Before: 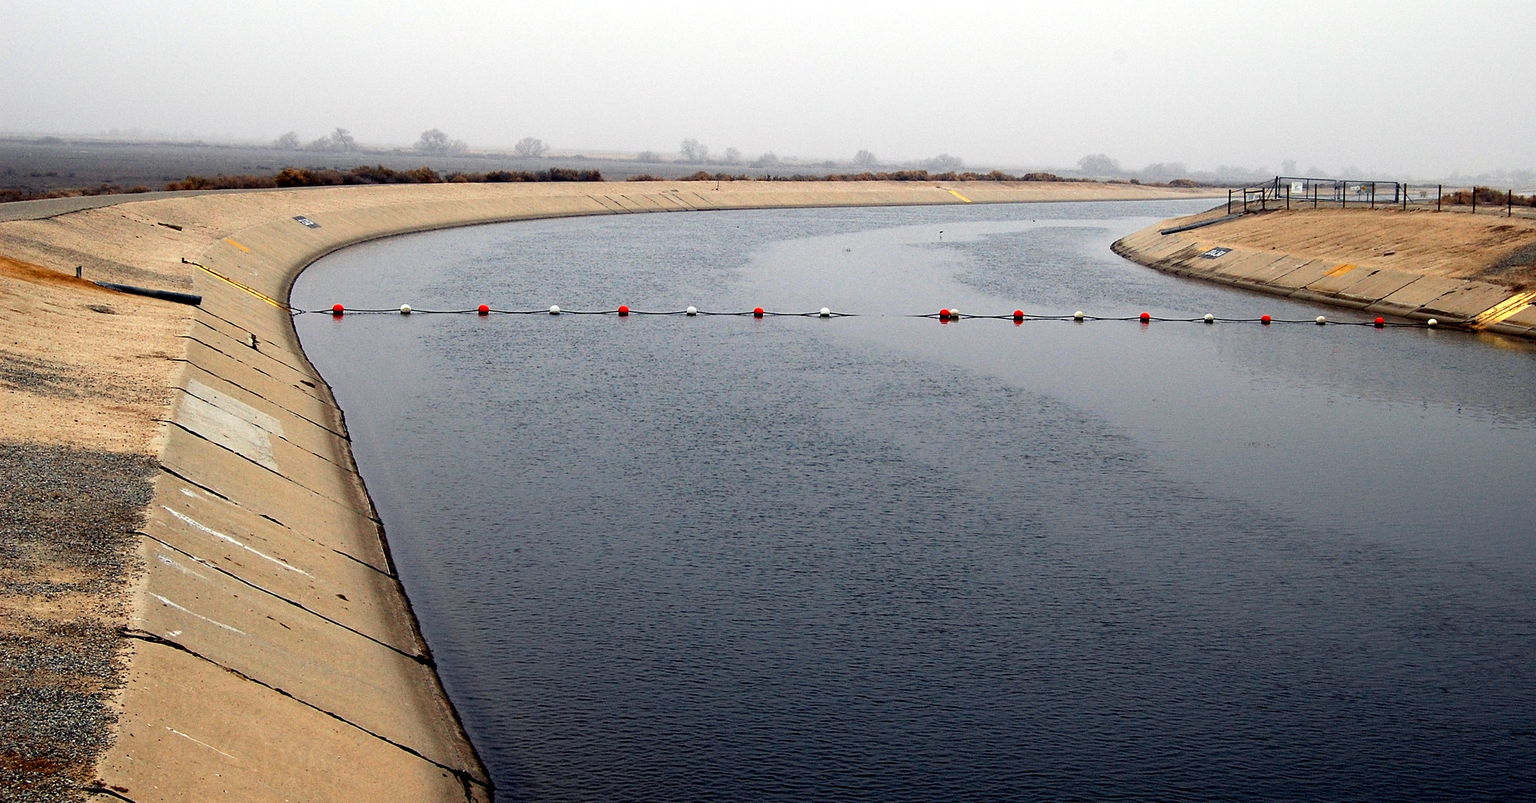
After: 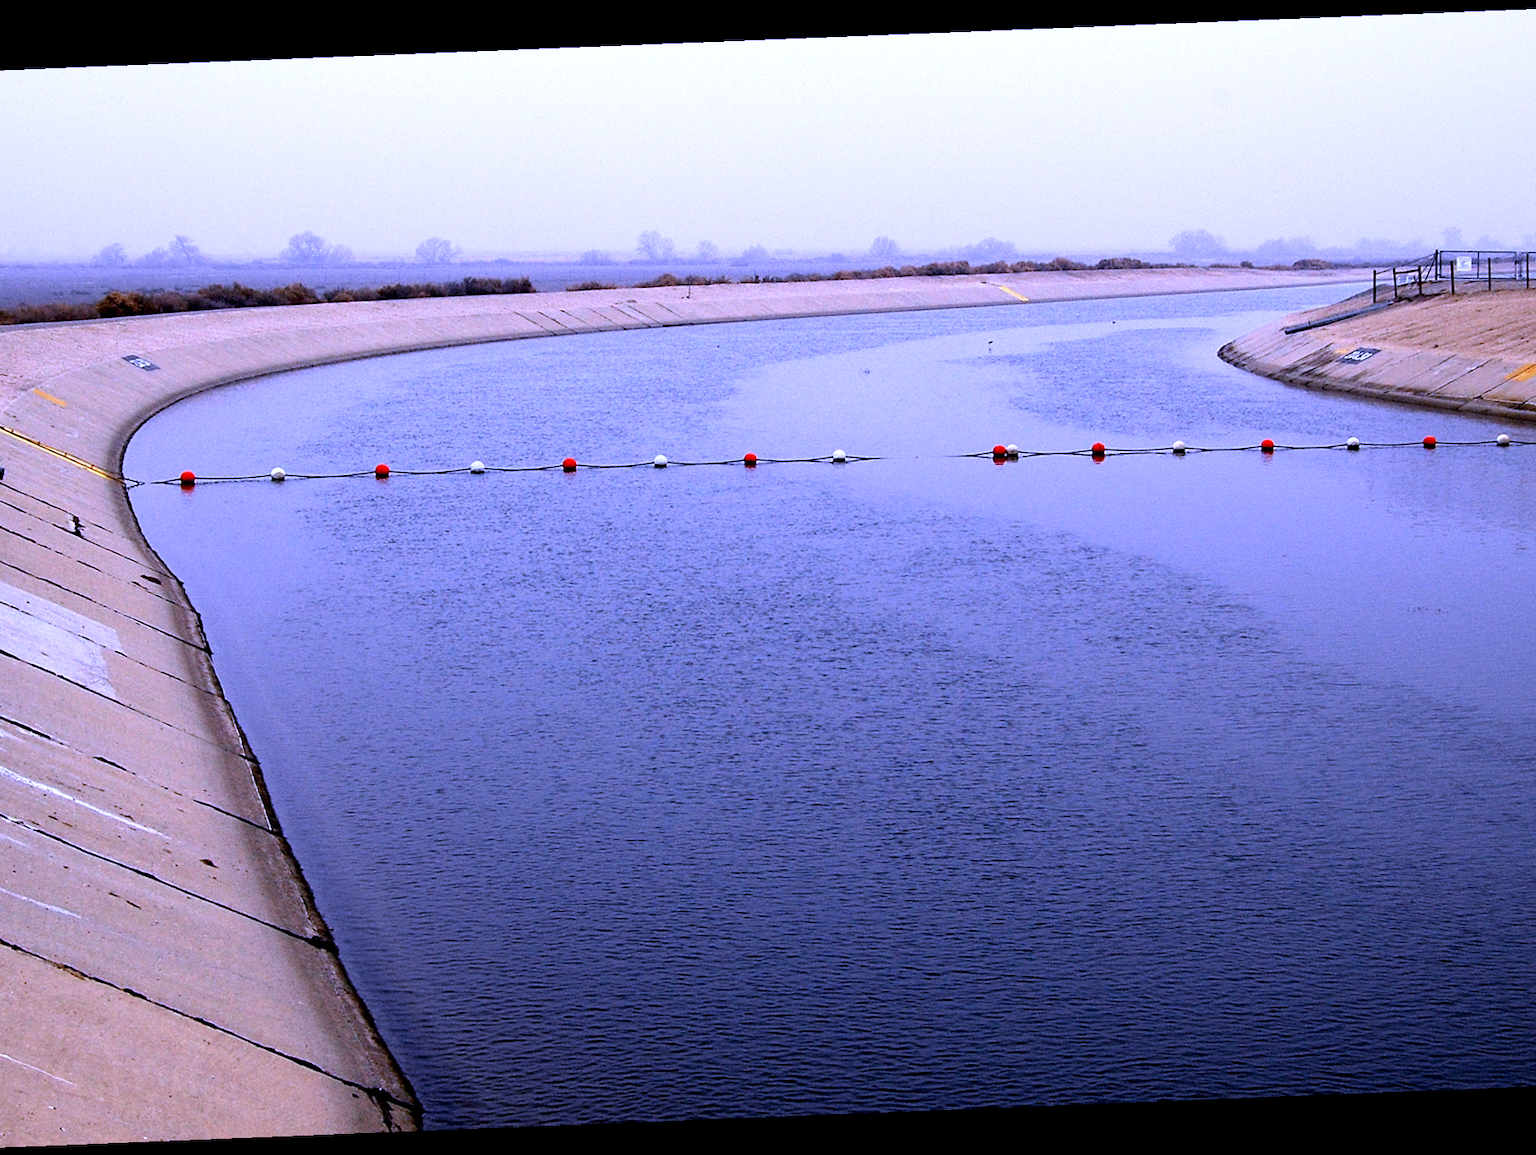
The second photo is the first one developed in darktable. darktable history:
crop: left 13.443%, right 13.31%
white balance: red 0.98, blue 1.61
rotate and perspective: rotation -2.29°, automatic cropping off
